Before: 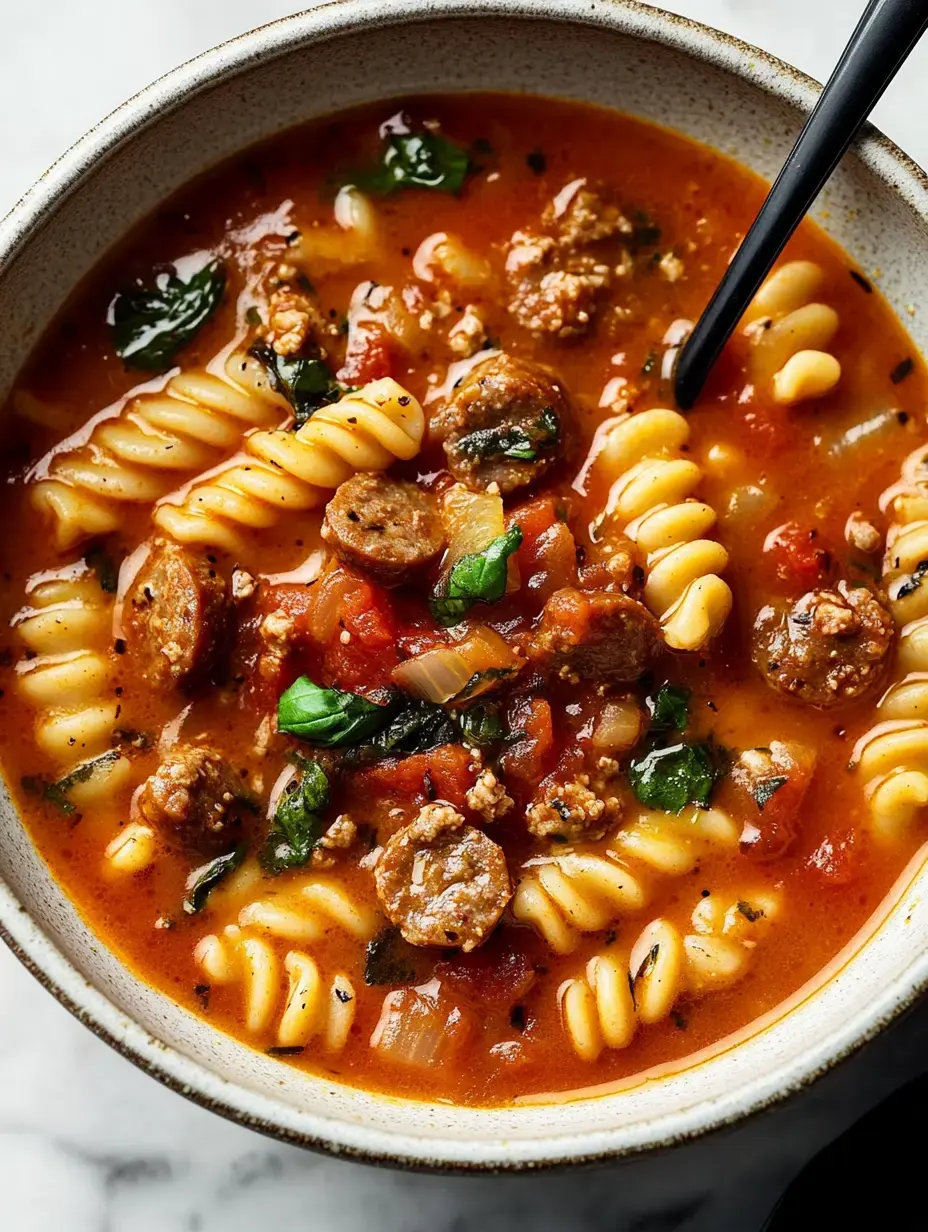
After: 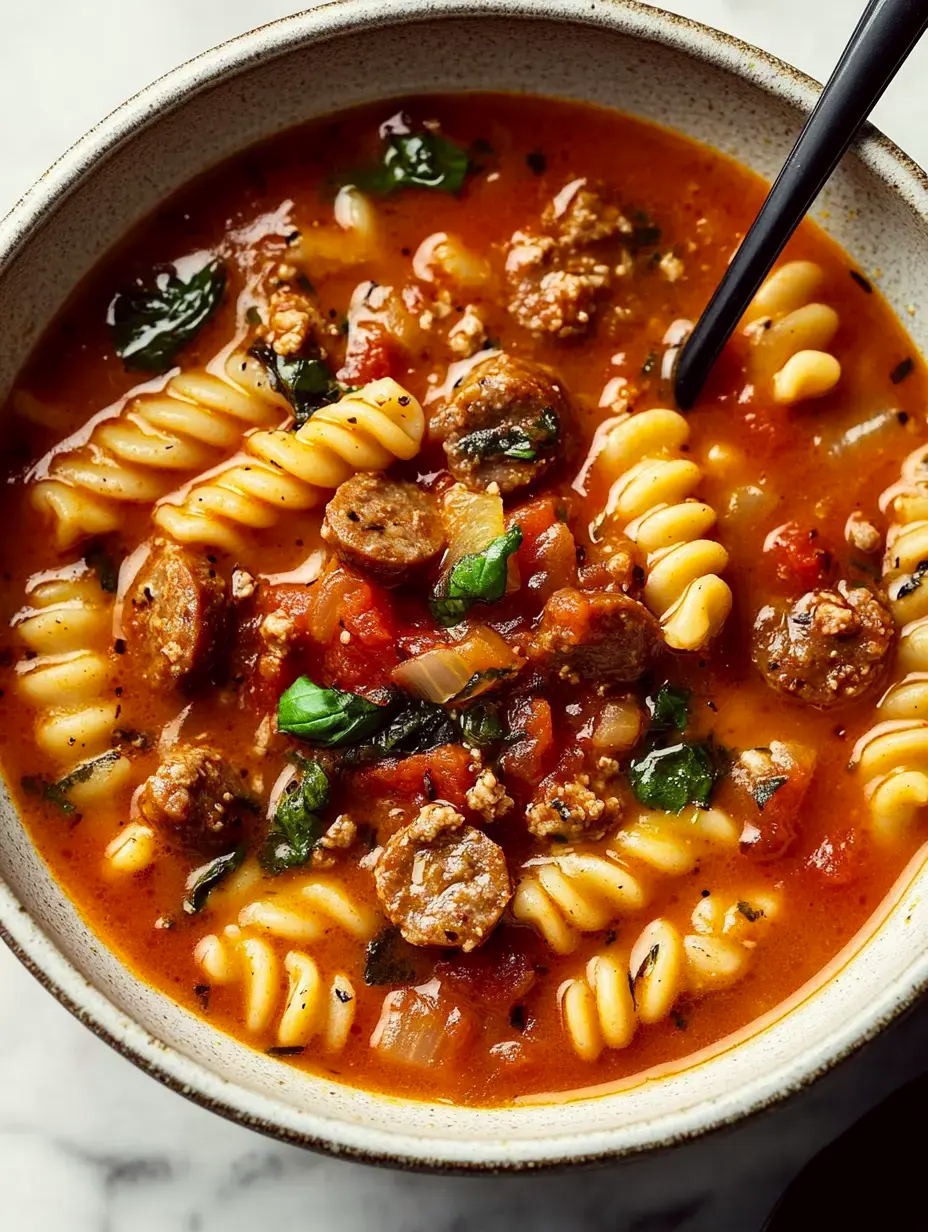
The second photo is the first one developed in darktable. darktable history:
color correction: highlights a* -1.14, highlights b* 4.59, shadows a* 3.65
